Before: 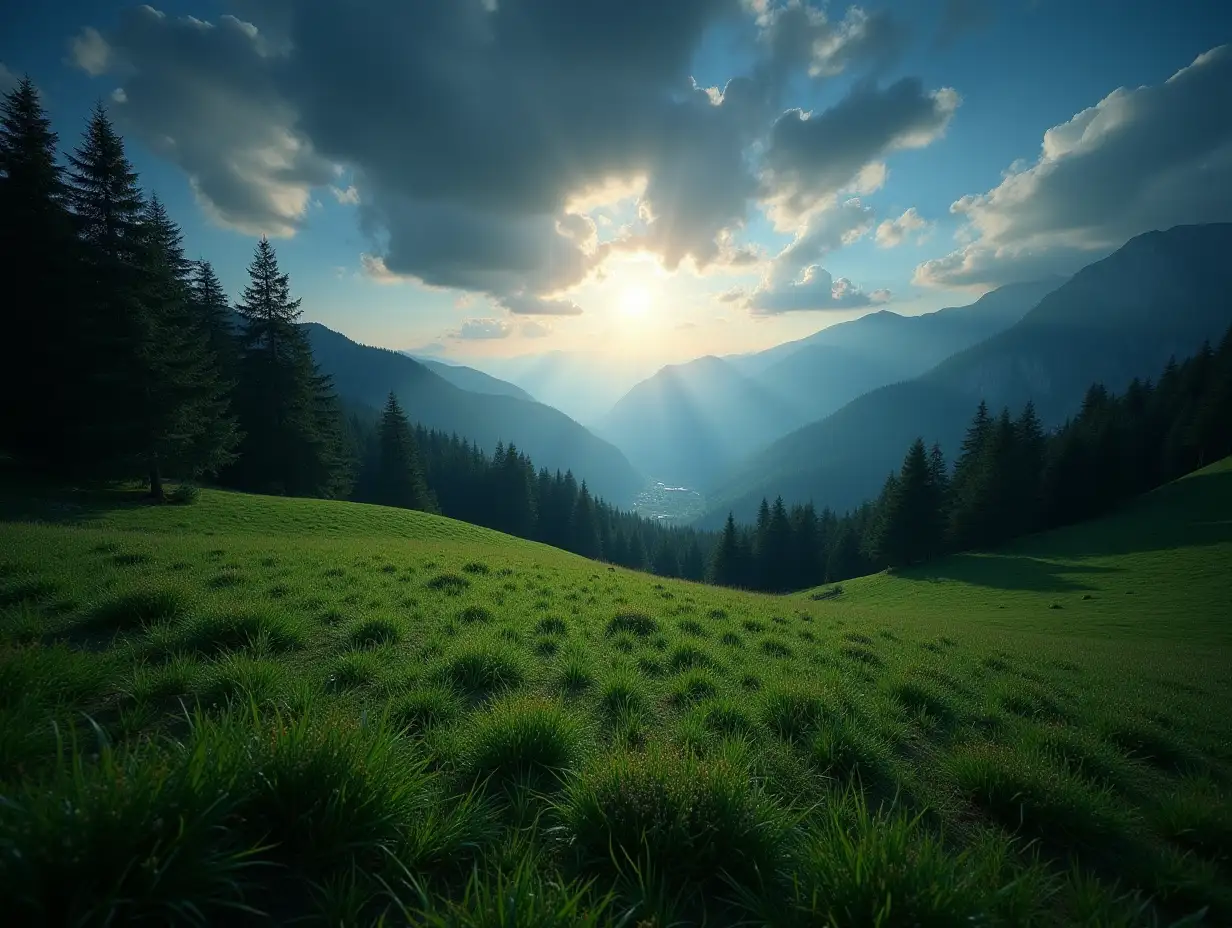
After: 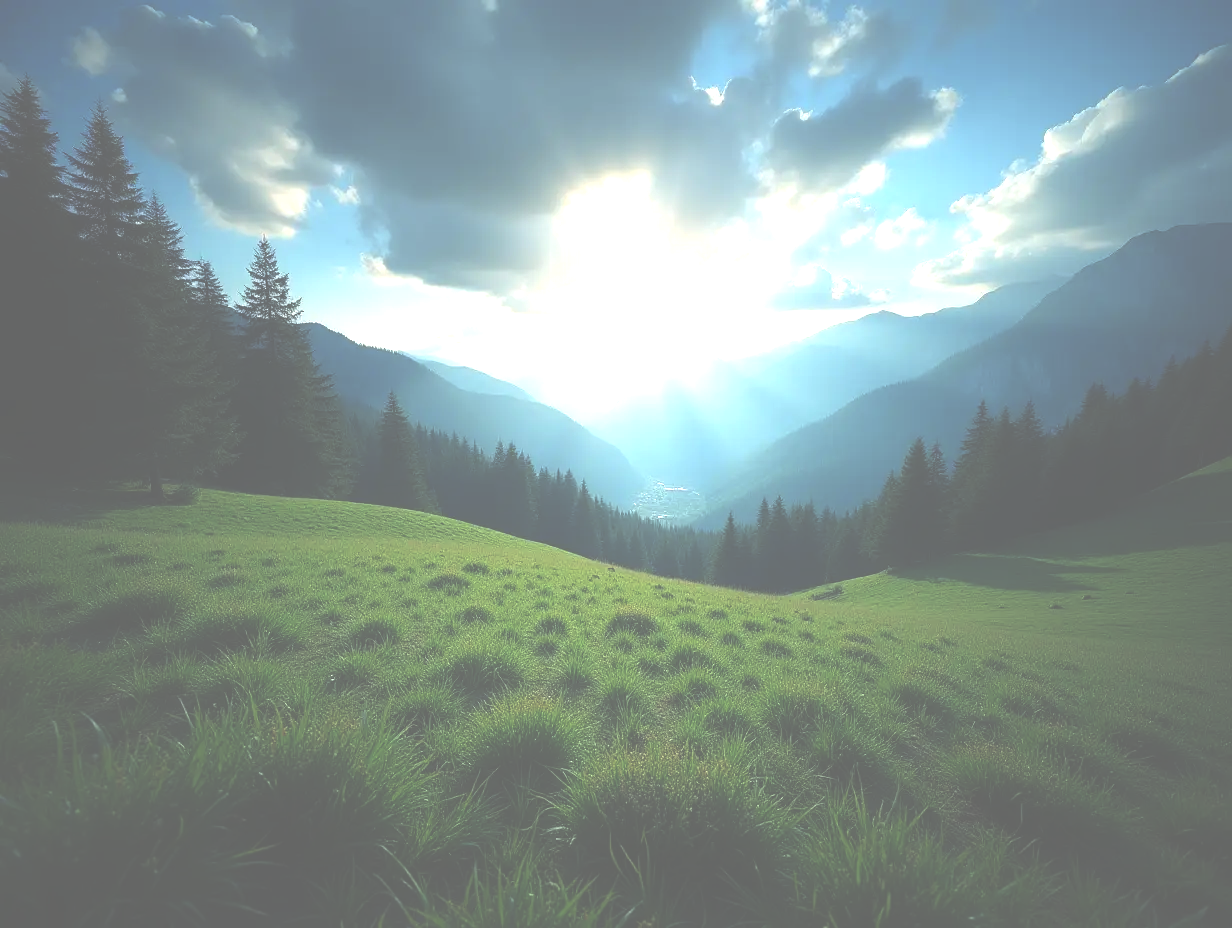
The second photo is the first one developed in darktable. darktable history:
exposure: black level correction -0.071, exposure 0.502 EV, compensate highlight preservation false
tone equalizer: -8 EV -0.788 EV, -7 EV -0.689 EV, -6 EV -0.613 EV, -5 EV -0.422 EV, -3 EV 0.375 EV, -2 EV 0.6 EV, -1 EV 0.693 EV, +0 EV 0.746 EV
